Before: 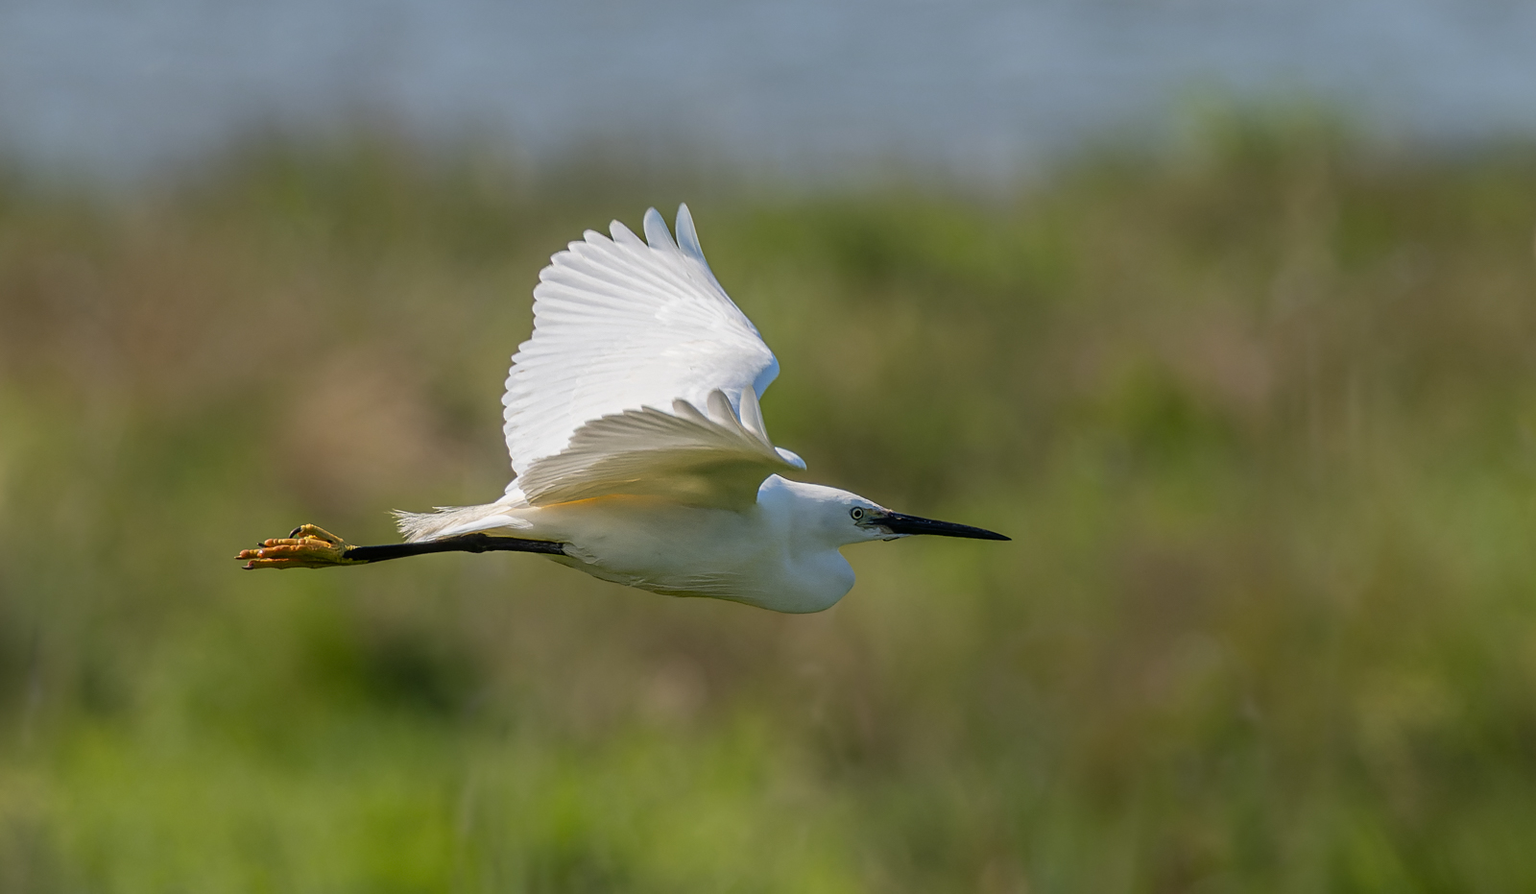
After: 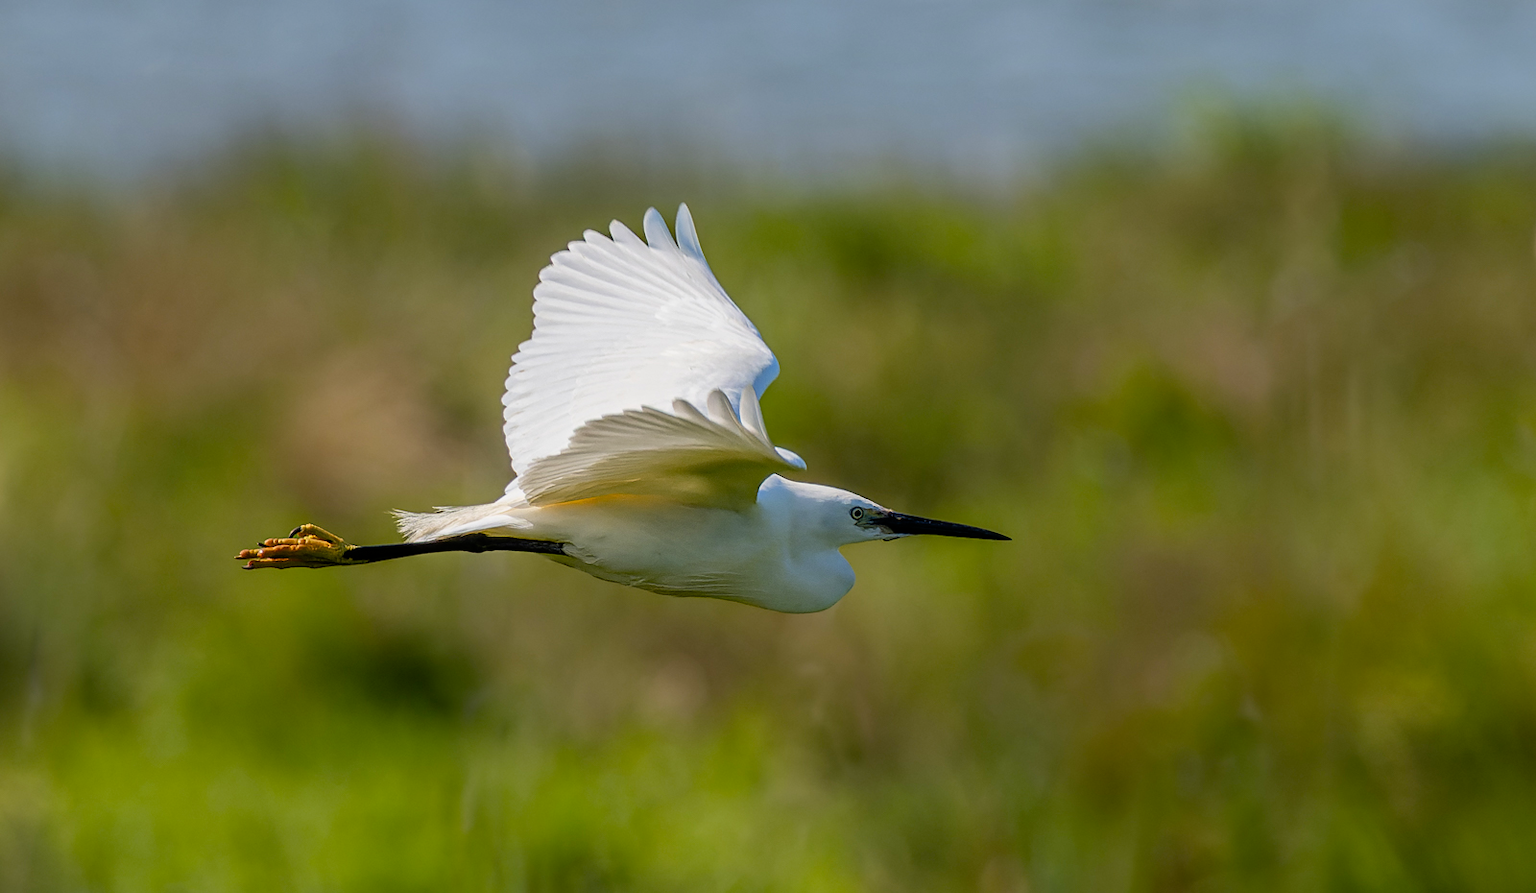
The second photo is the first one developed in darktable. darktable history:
color balance rgb: shadows lift › luminance -20%, power › hue 72.24°, highlights gain › luminance 15%, global offset › hue 171.6°, perceptual saturation grading › global saturation 14.09%, perceptual saturation grading › highlights -25%, perceptual saturation grading › shadows 25%, global vibrance 25%, contrast 10%
filmic rgb: black relative exposure -15 EV, white relative exposure 3 EV, threshold 6 EV, target black luminance 0%, hardness 9.27, latitude 99%, contrast 0.912, shadows ↔ highlights balance 0.505%, add noise in highlights 0, color science v3 (2019), use custom middle-gray values true, iterations of high-quality reconstruction 0, contrast in highlights soft, enable highlight reconstruction true
